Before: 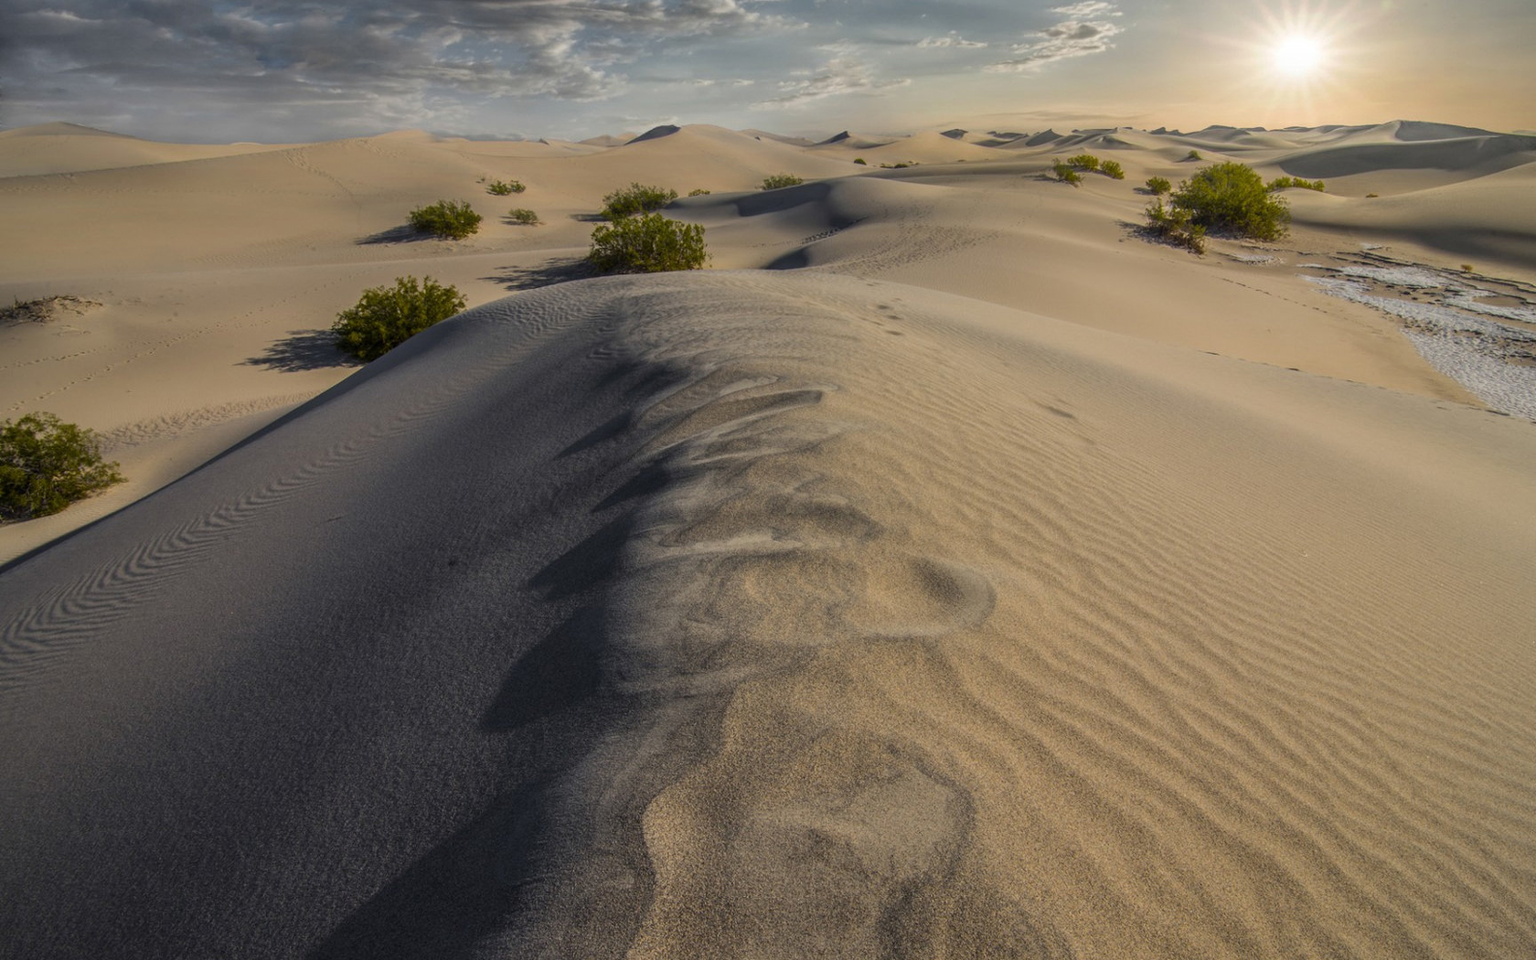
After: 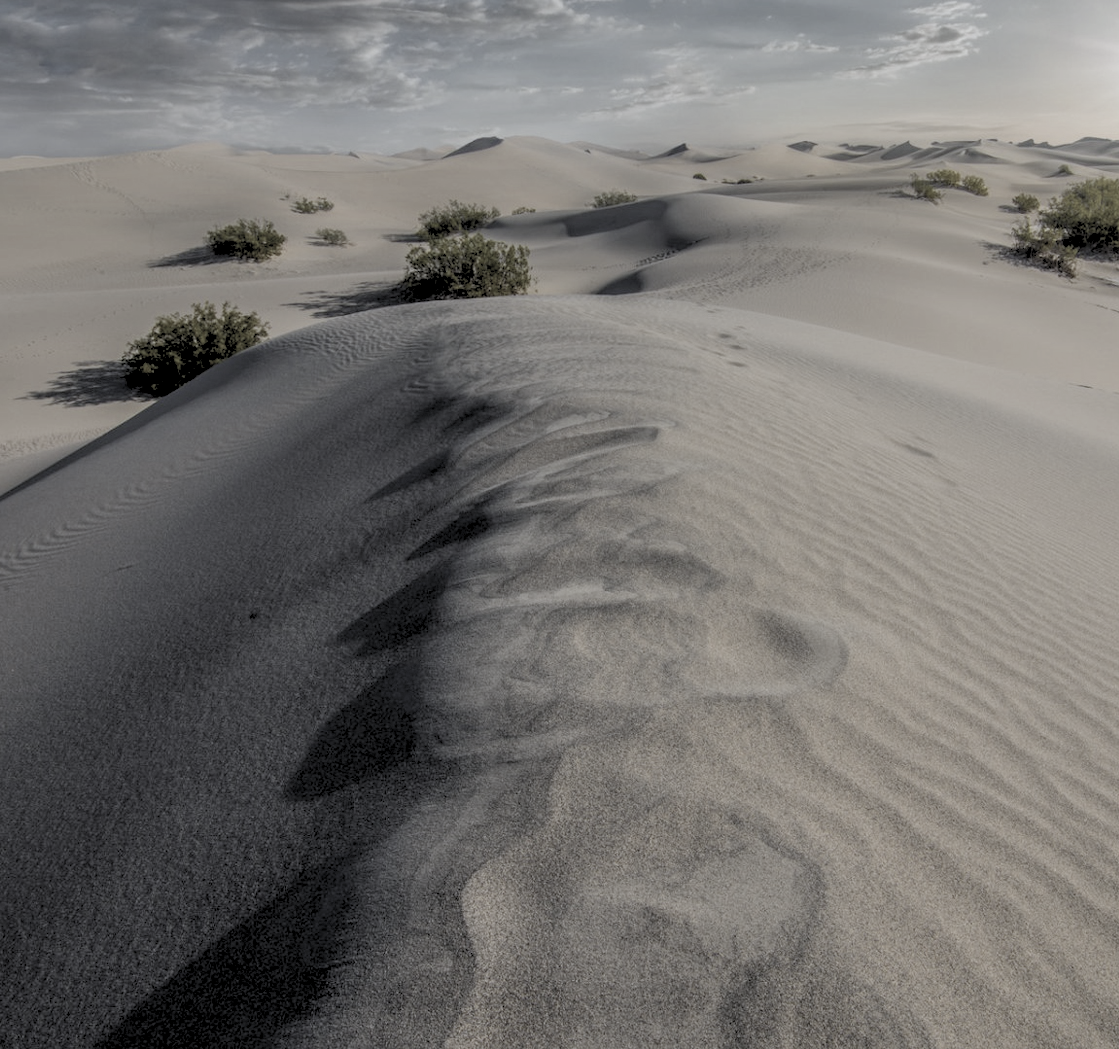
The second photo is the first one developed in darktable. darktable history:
white balance: red 0.954, blue 1.079
crop and rotate: left 14.385%, right 18.948%
rgb levels: preserve colors sum RGB, levels [[0.038, 0.433, 0.934], [0, 0.5, 1], [0, 0.5, 1]]
color correction: saturation 0.3
